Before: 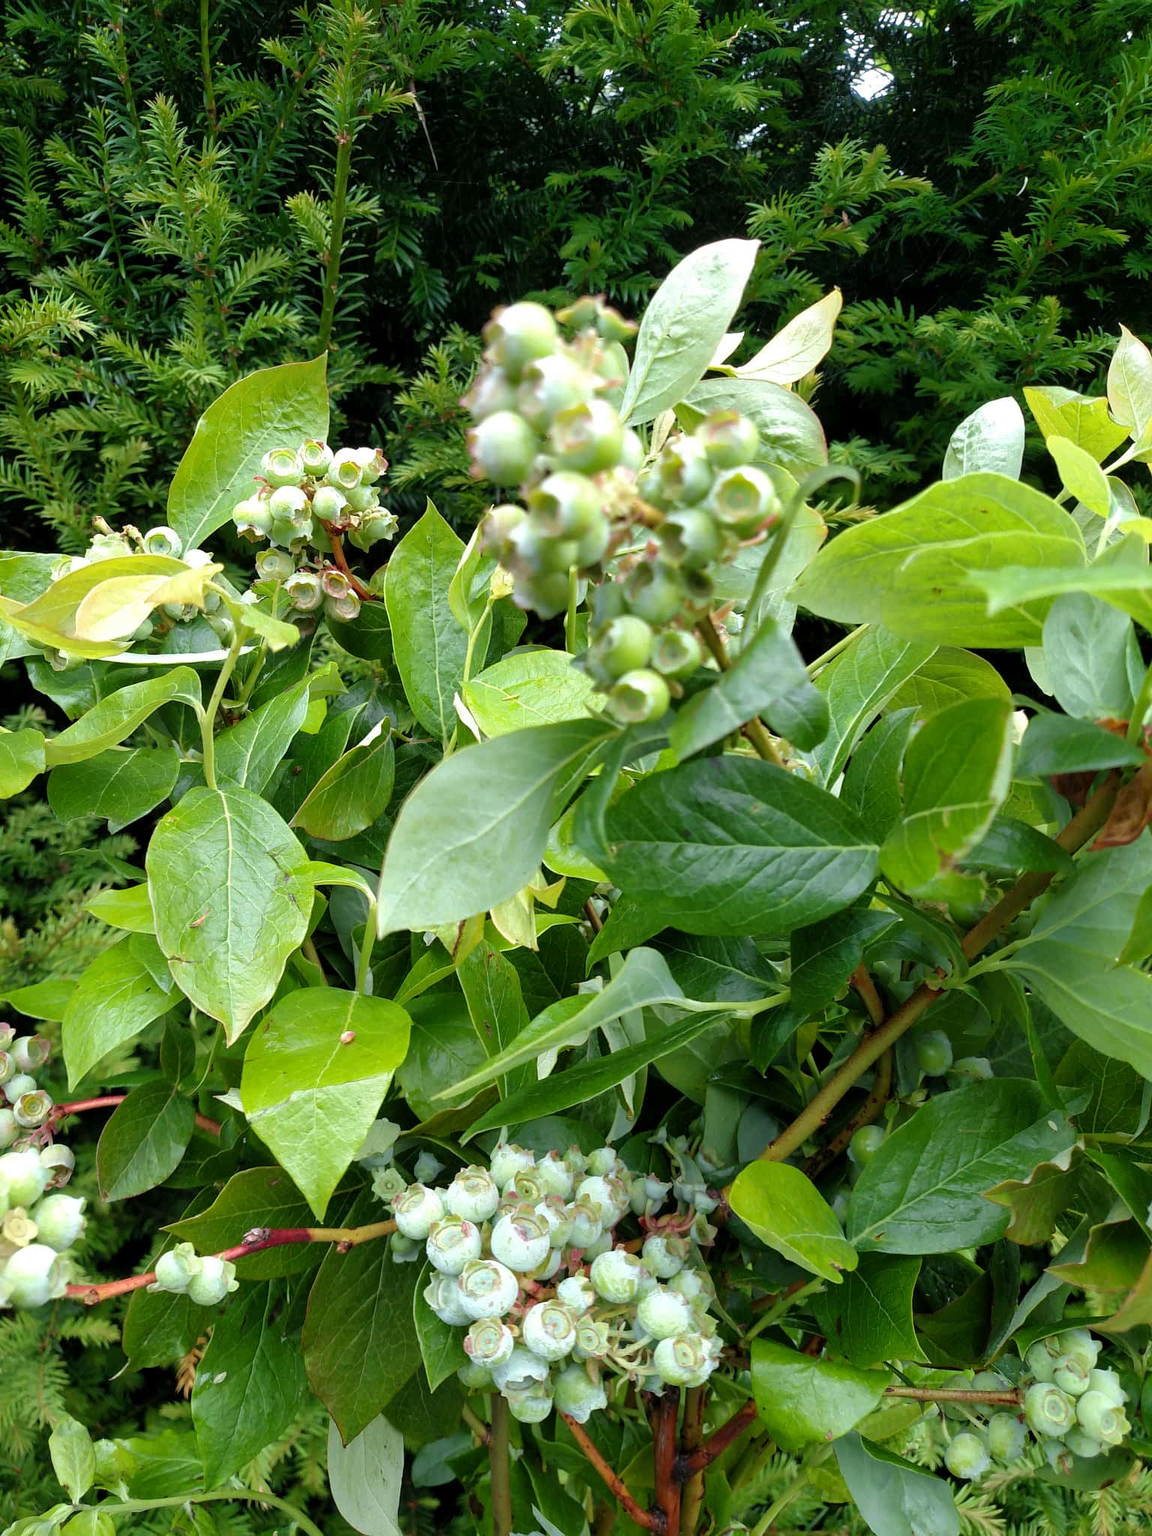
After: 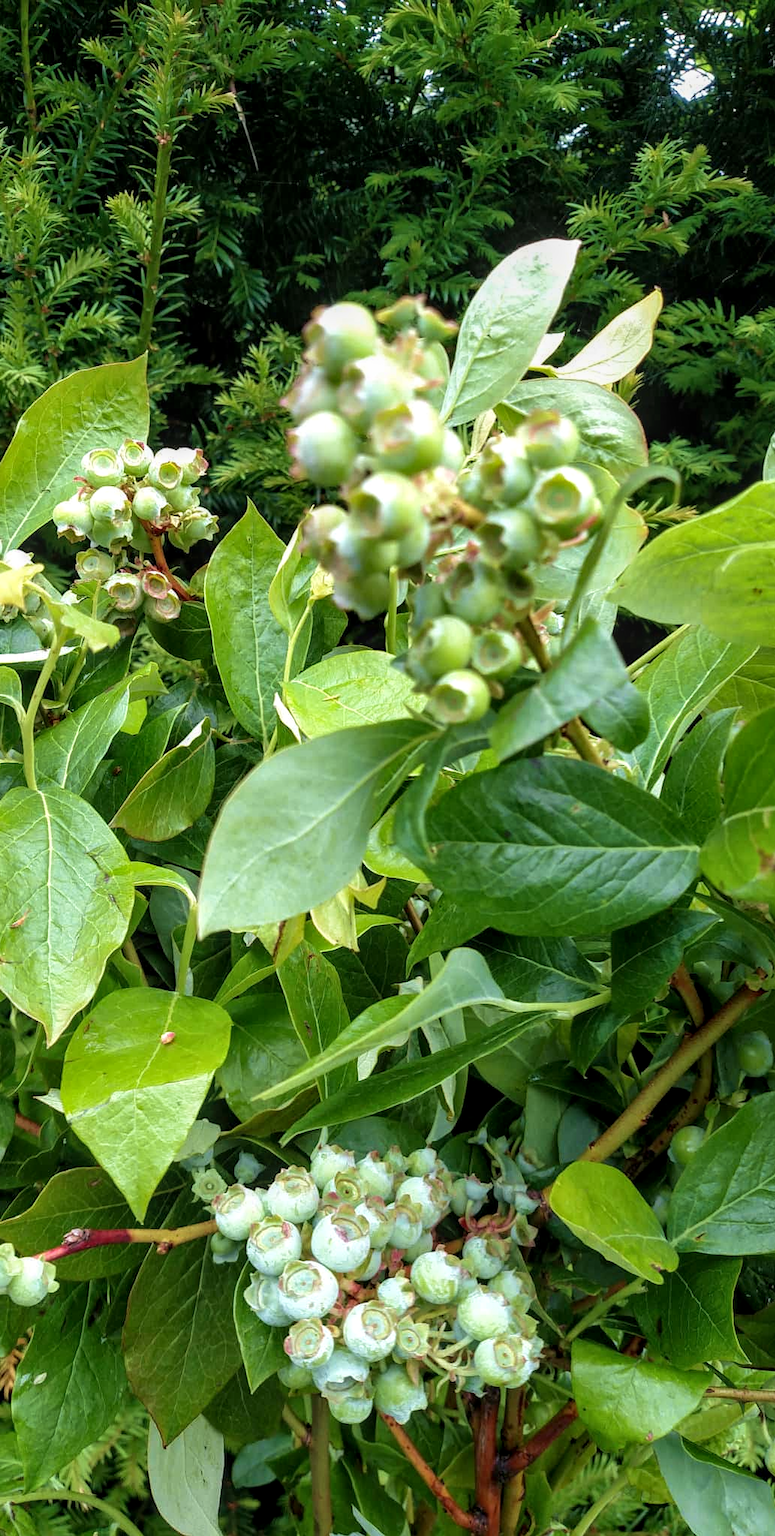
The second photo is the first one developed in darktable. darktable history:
local contrast: on, module defaults
crop and rotate: left 15.689%, right 17.036%
velvia: on, module defaults
